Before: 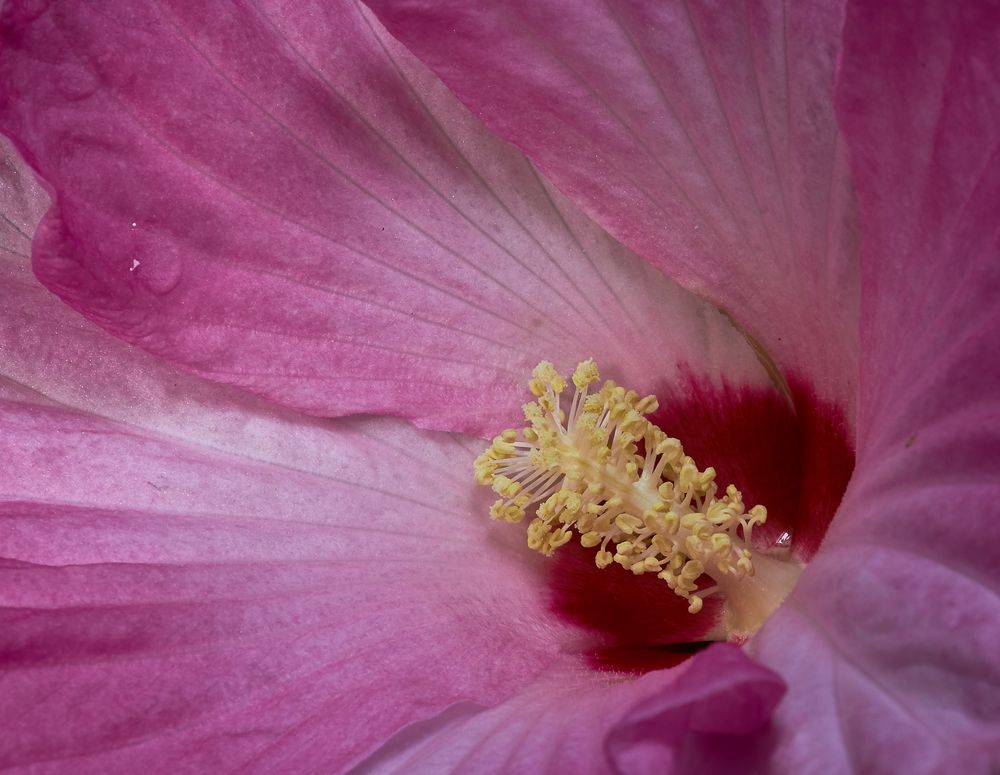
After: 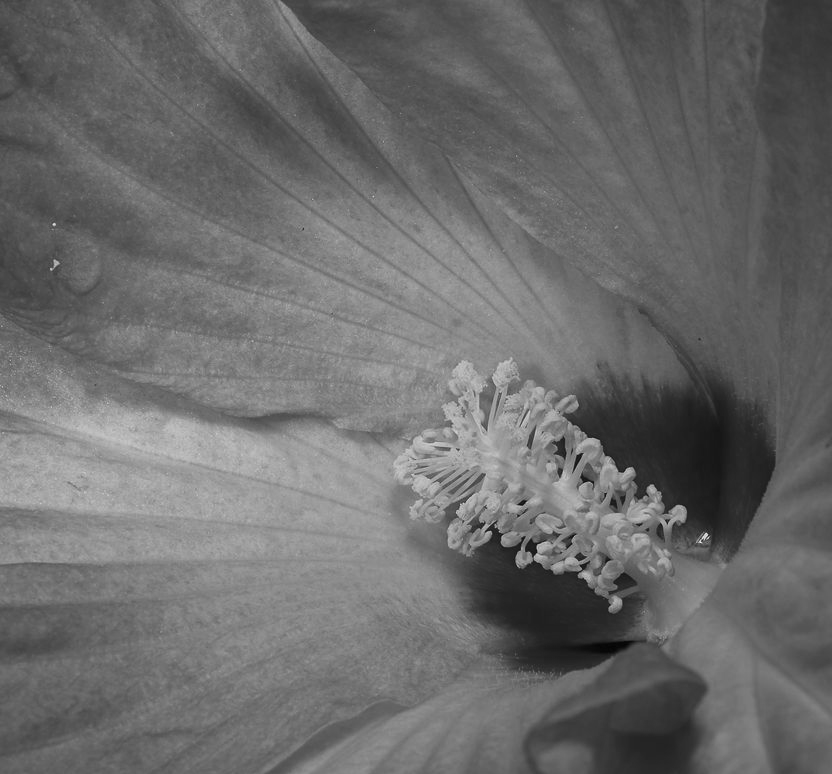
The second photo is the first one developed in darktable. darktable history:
crop: left 8.026%, right 7.374%
monochrome: on, module defaults
